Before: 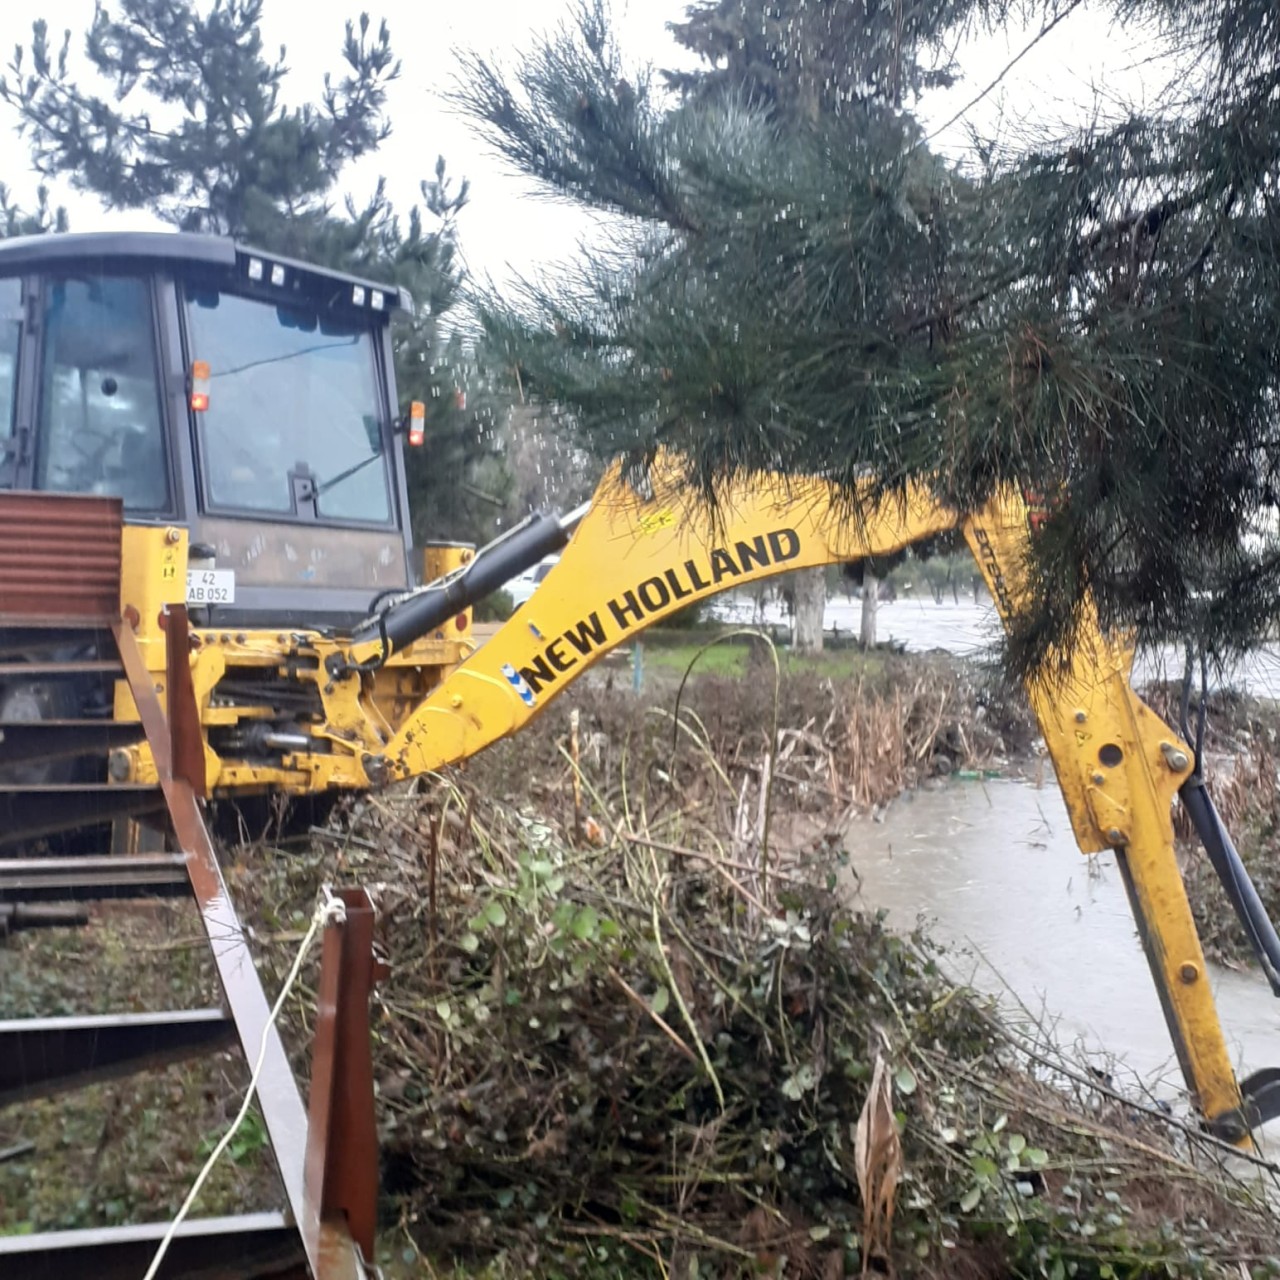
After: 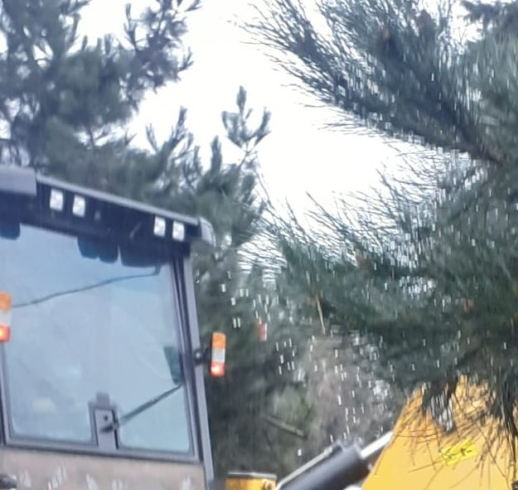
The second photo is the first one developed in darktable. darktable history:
crop: left 15.6%, top 5.445%, right 43.864%, bottom 56.27%
